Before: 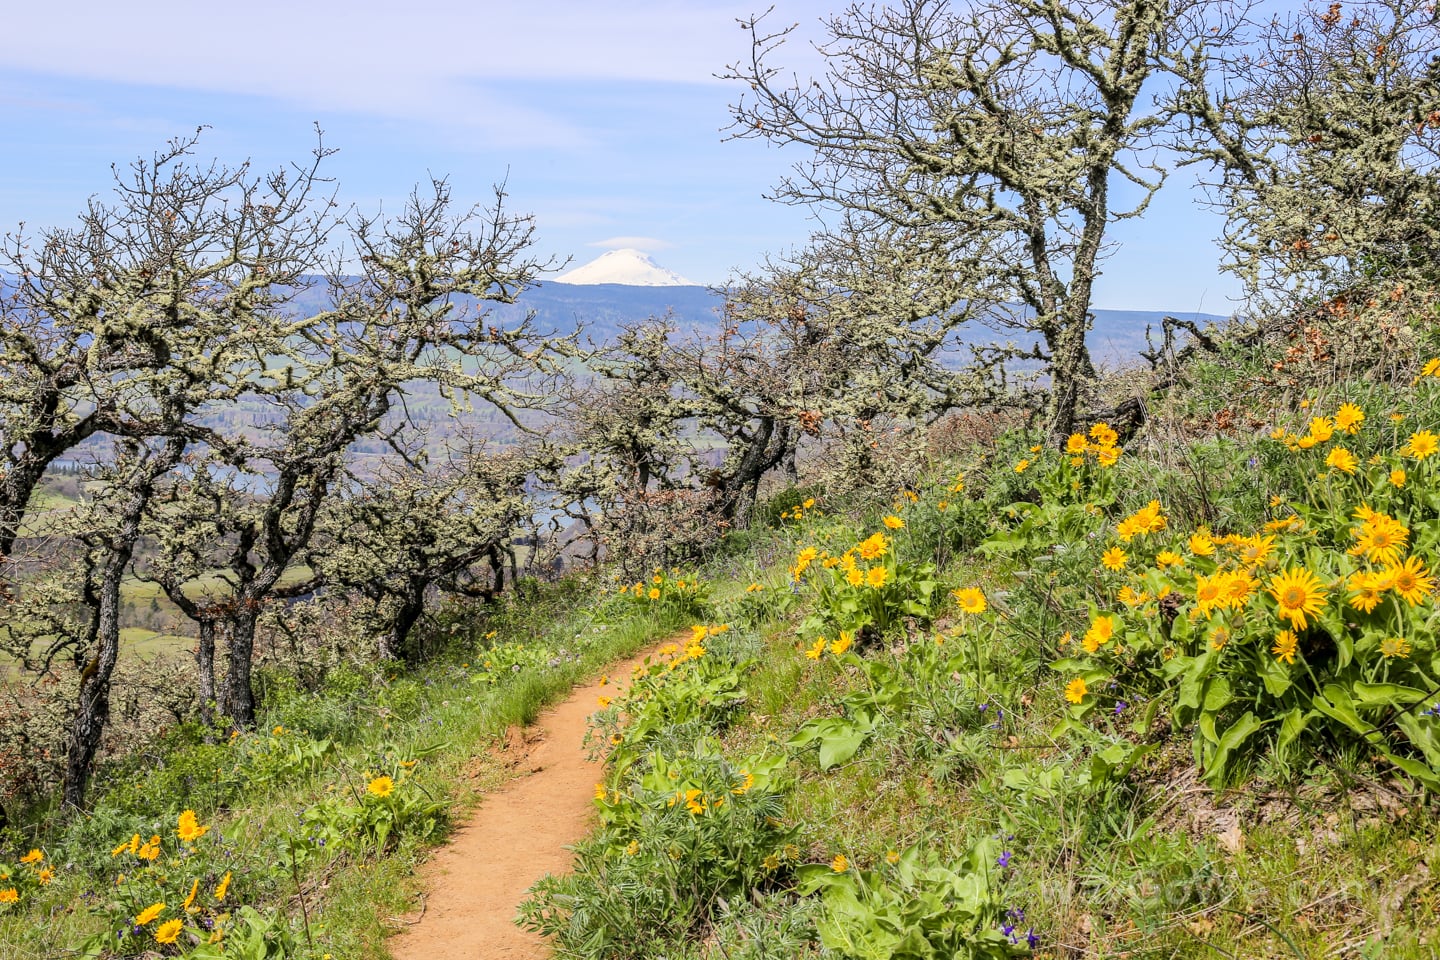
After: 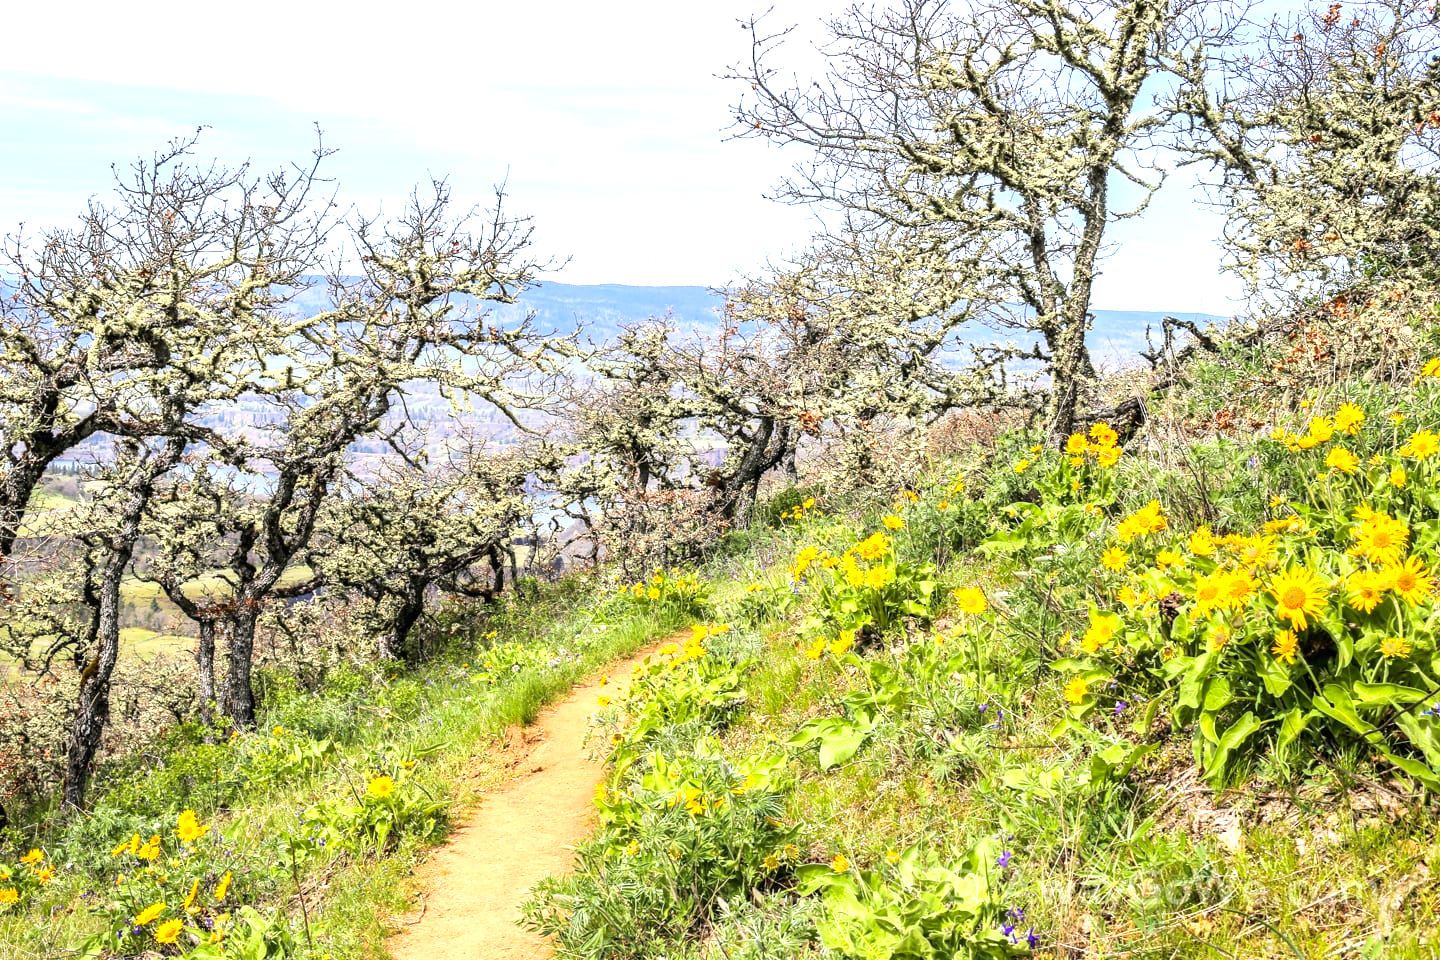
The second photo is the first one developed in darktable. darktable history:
exposure: black level correction 0, exposure 1.015 EV, compensate exposure bias true, compensate highlight preservation false
vibrance: on, module defaults
